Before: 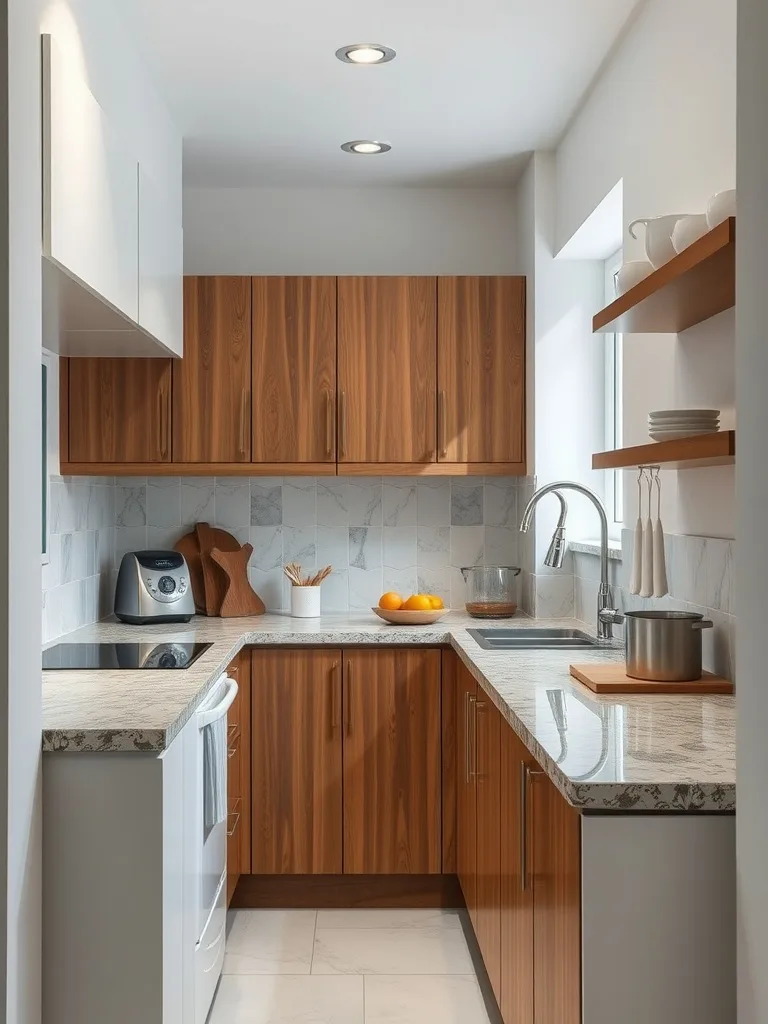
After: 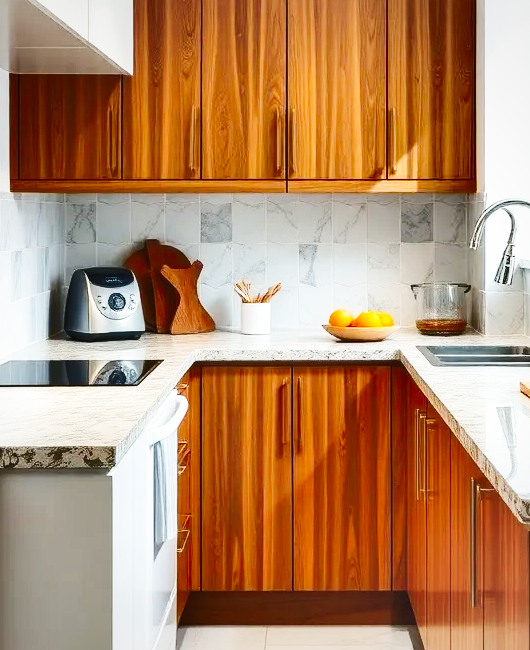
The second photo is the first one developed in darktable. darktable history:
contrast brightness saturation: contrast 0.097, brightness 0.305, saturation 0.143
crop: left 6.612%, top 27.724%, right 24.31%, bottom 8.774%
base curve: curves: ch0 [(0, 0.003) (0.001, 0.002) (0.006, 0.004) (0.02, 0.022) (0.048, 0.086) (0.094, 0.234) (0.162, 0.431) (0.258, 0.629) (0.385, 0.8) (0.548, 0.918) (0.751, 0.988) (1, 1)], preserve colors none
vignetting: fall-off start 74.68%, fall-off radius 66.22%, brightness -0.182, saturation -0.303
shadows and highlights: radius 105.92, shadows 40.9, highlights -72.33, shadows color adjustment 97.68%, low approximation 0.01, soften with gaussian
